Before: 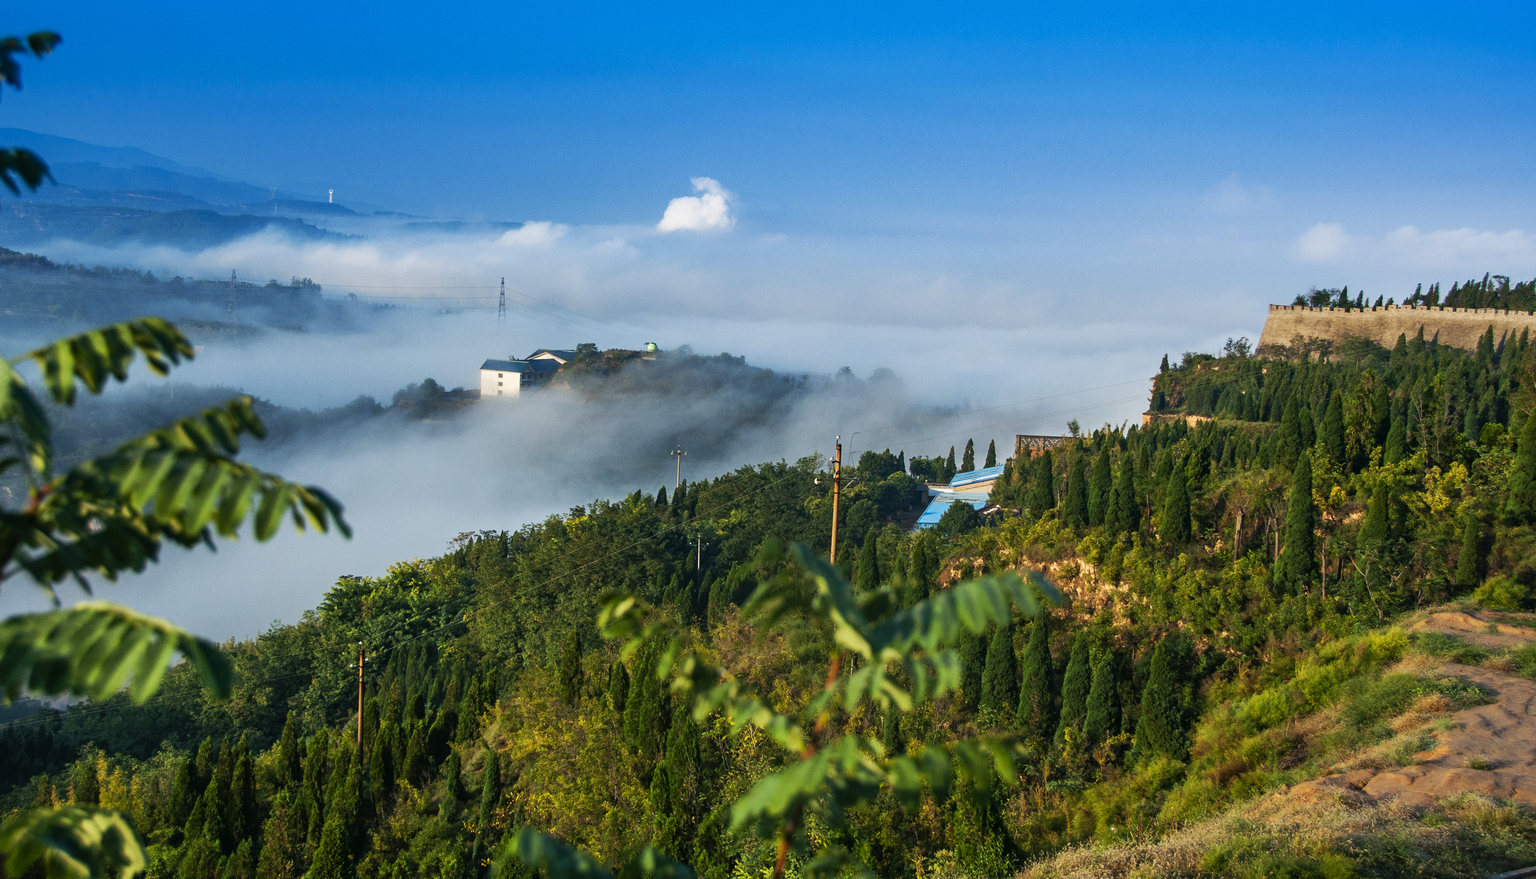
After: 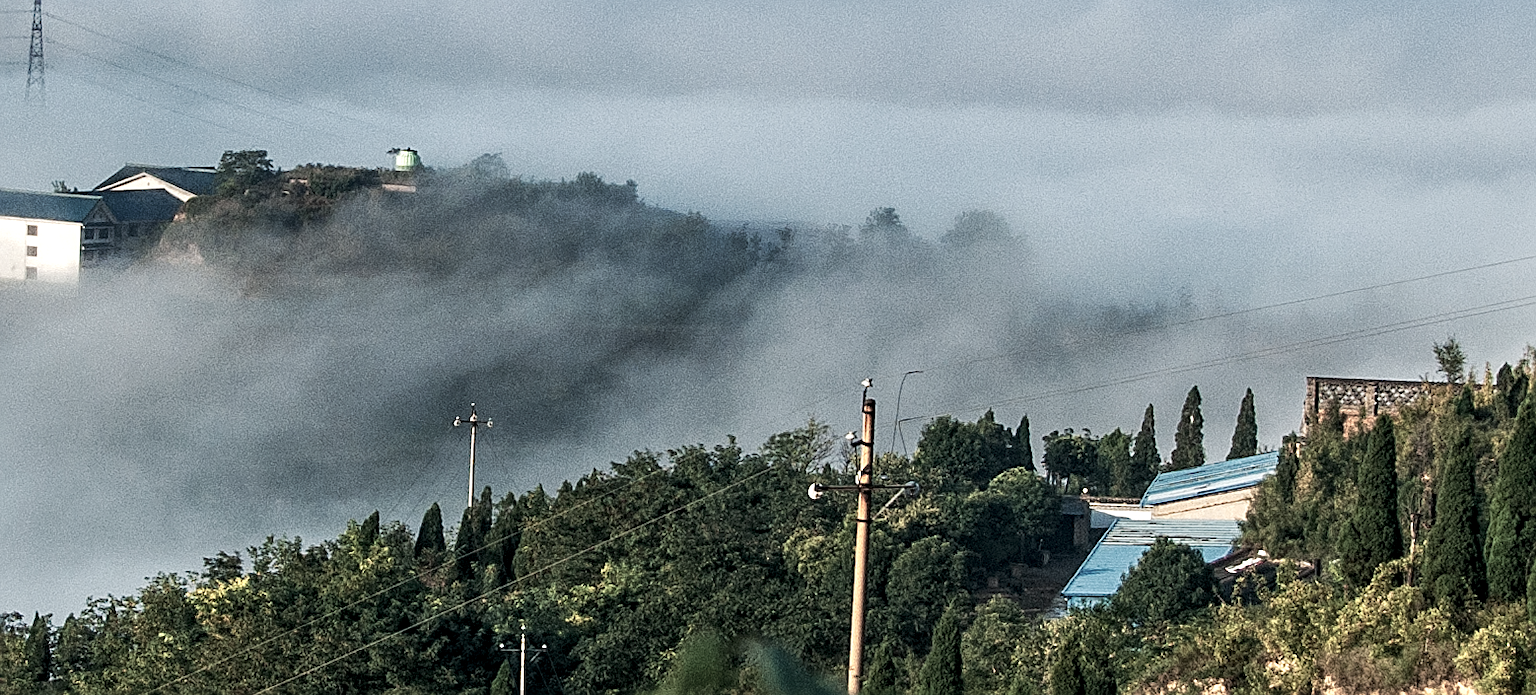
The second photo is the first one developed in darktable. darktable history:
local contrast: highlights 99%, shadows 86%, detail 160%, midtone range 0.2
sharpen: on, module defaults
crop: left 31.751%, top 32.172%, right 27.8%, bottom 35.83%
color zones: curves: ch0 [(0, 0.6) (0.129, 0.585) (0.193, 0.596) (0.429, 0.5) (0.571, 0.5) (0.714, 0.5) (0.857, 0.5) (1, 0.6)]; ch1 [(0, 0.453) (0.112, 0.245) (0.213, 0.252) (0.429, 0.233) (0.571, 0.231) (0.683, 0.242) (0.857, 0.296) (1, 0.453)]
tone equalizer: on, module defaults
